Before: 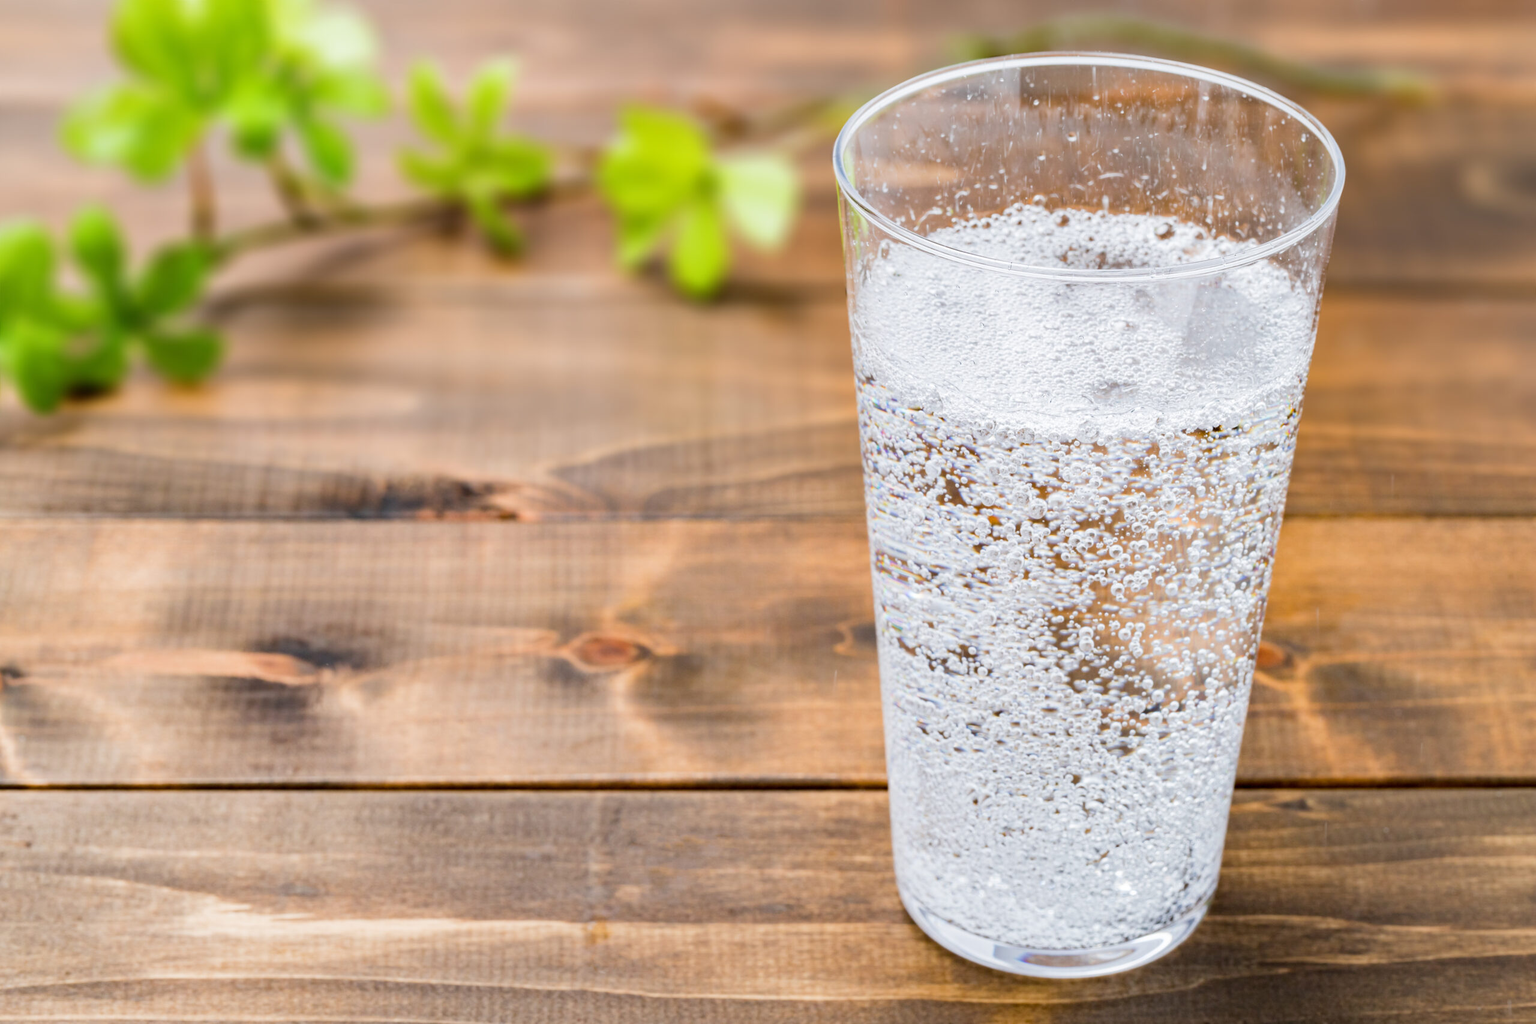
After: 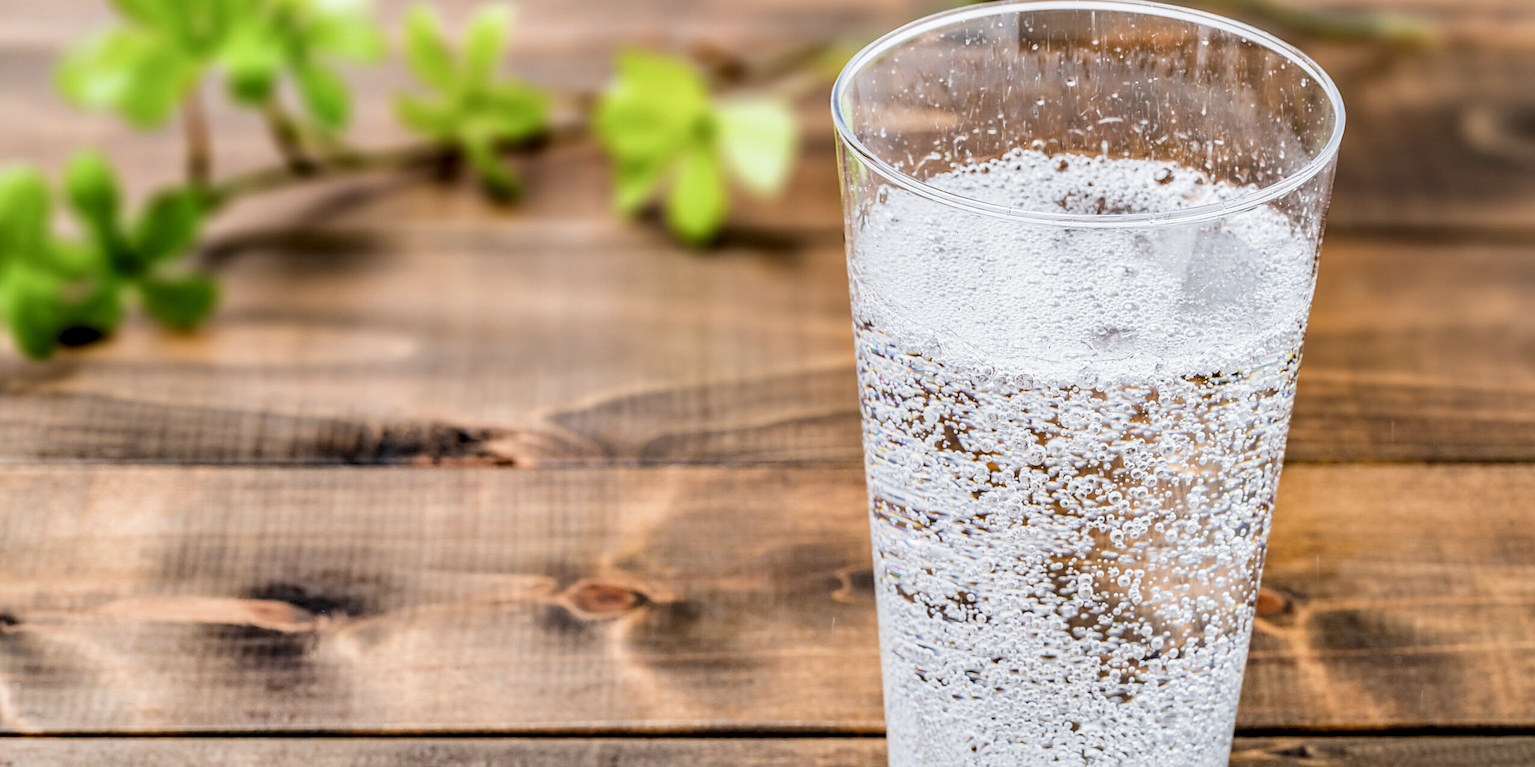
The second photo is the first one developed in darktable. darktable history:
sharpen: on, module defaults
filmic rgb: black relative exposure -7.75 EV, white relative exposure 4.4 EV, threshold 3 EV, hardness 3.76, latitude 50%, contrast 1.1, color science v5 (2021), contrast in shadows safe, contrast in highlights safe, enable highlight reconstruction true
local contrast: highlights 0%, shadows 0%, detail 182%
exposure: black level correction -0.015, exposure -0.125 EV, compensate highlight preservation false
crop: left 0.387%, top 5.469%, bottom 19.809%
